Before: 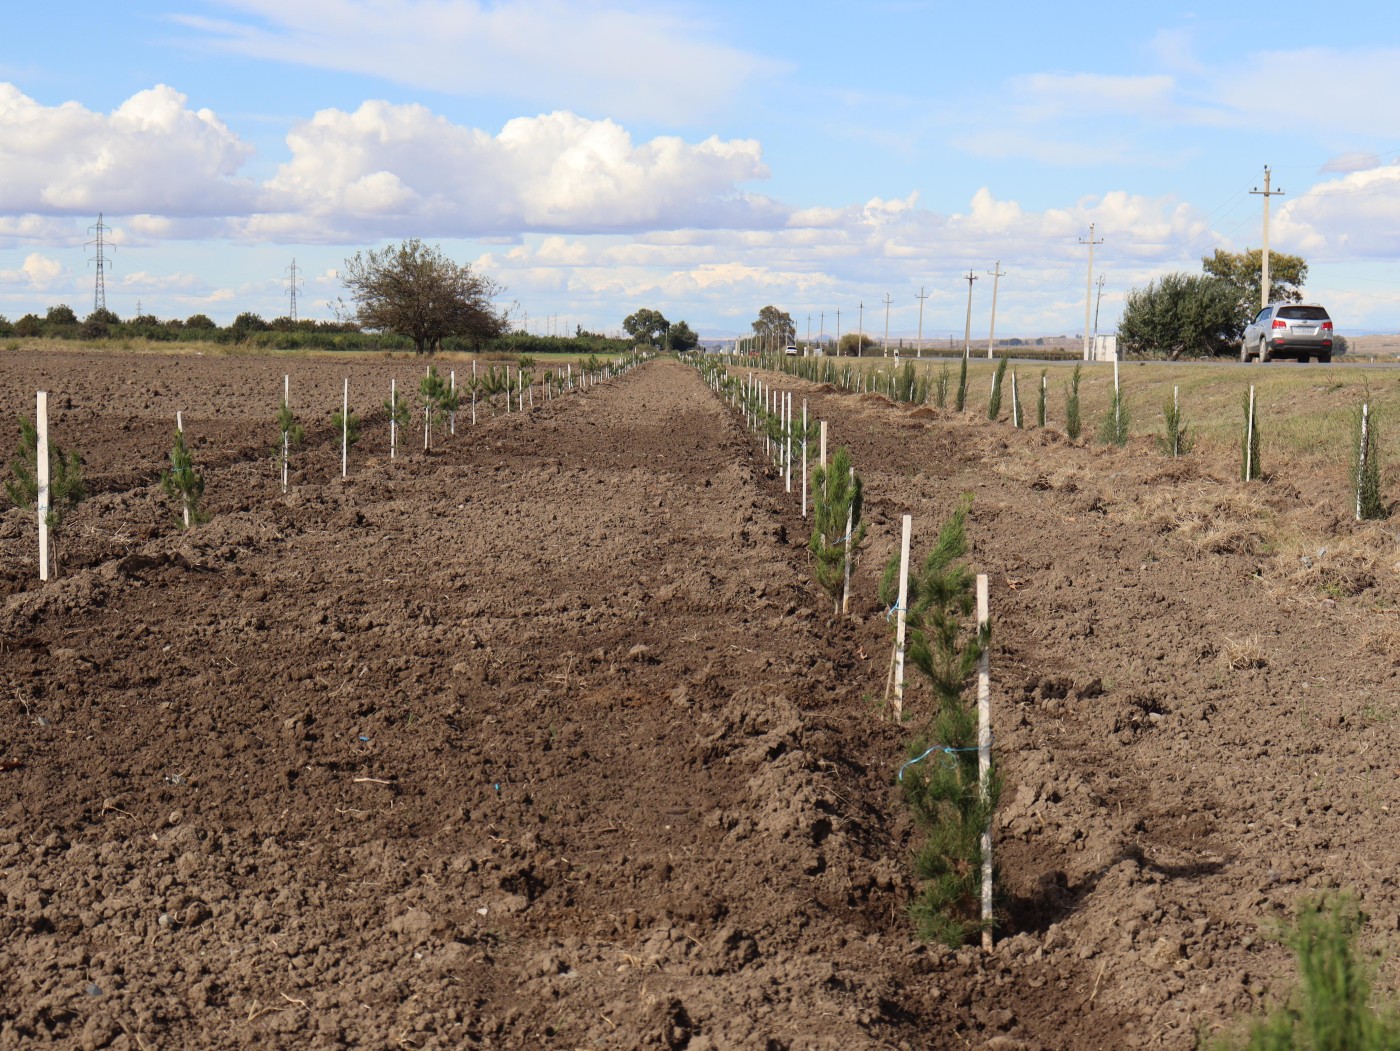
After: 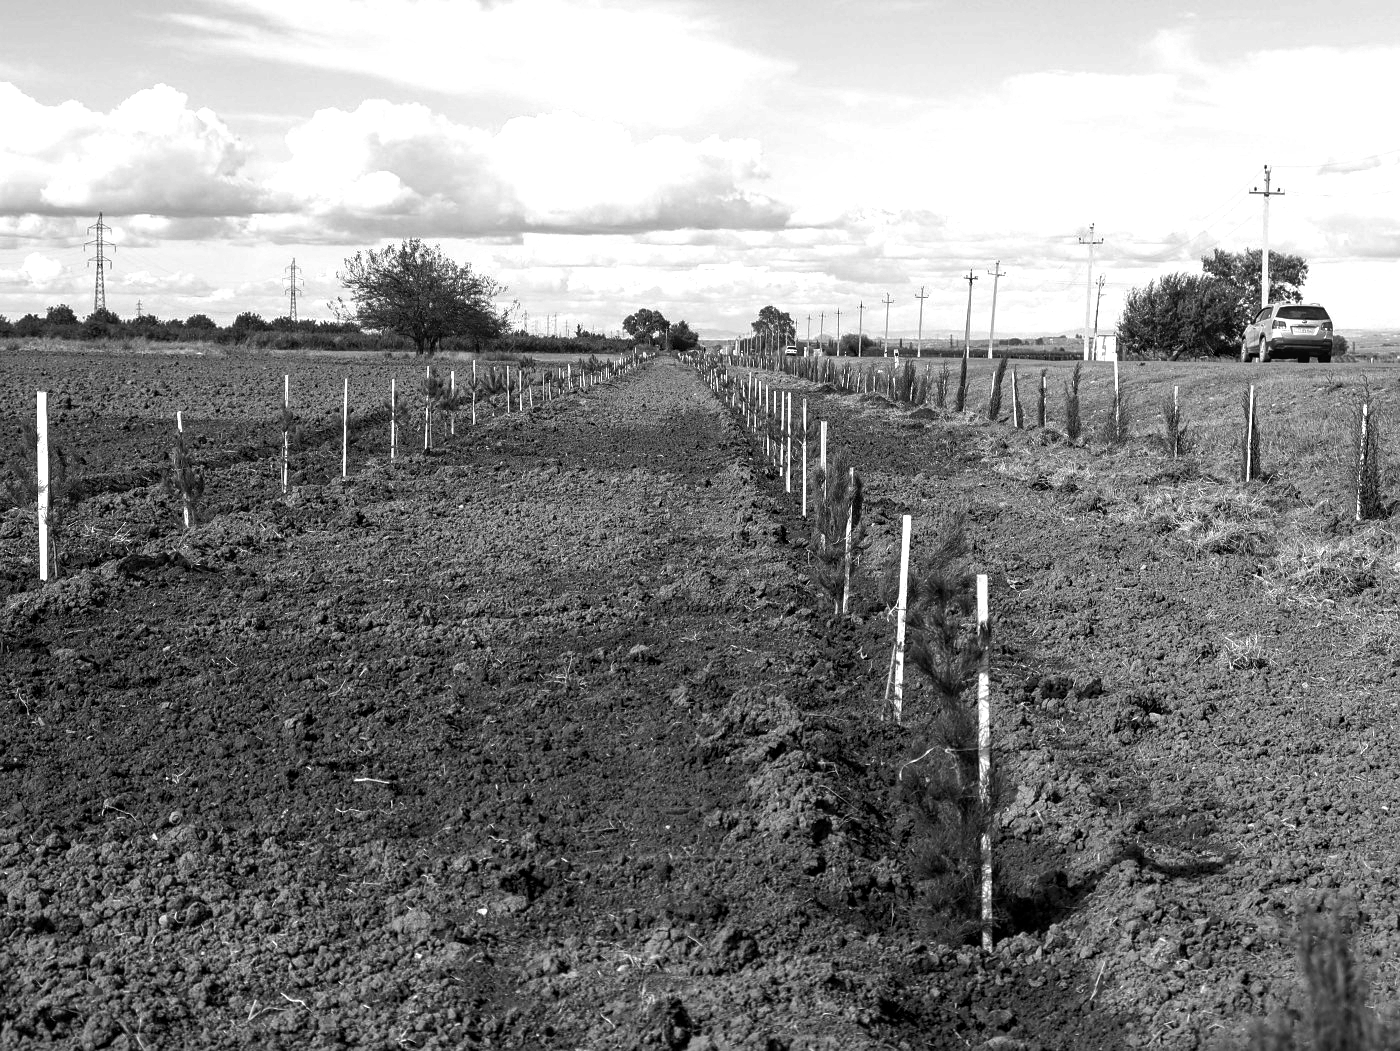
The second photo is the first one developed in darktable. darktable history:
local contrast: on, module defaults
white balance: red 0.978, blue 0.999
haze removal: compatibility mode true, adaptive false
sharpen: radius 1, threshold 1
rgb curve: curves: ch0 [(0, 0) (0.053, 0.068) (0.122, 0.128) (1, 1)]
contrast brightness saturation: brightness -0.25, saturation 0.2
exposure: exposure 0.6 EV, compensate highlight preservation false
monochrome: on, module defaults
